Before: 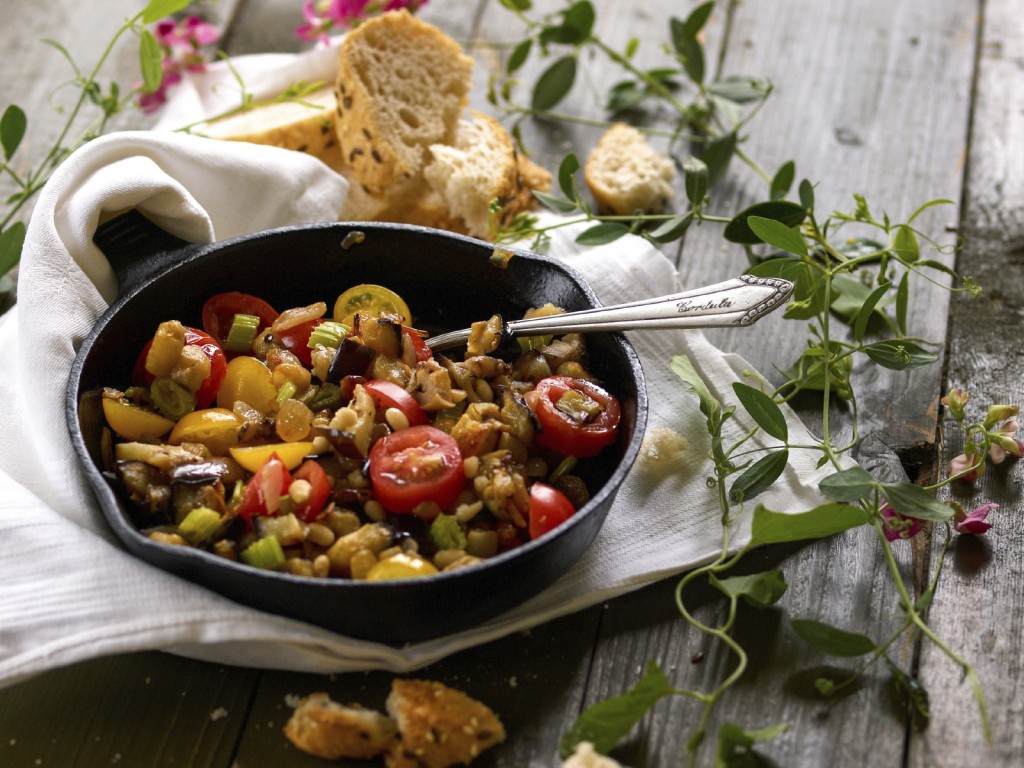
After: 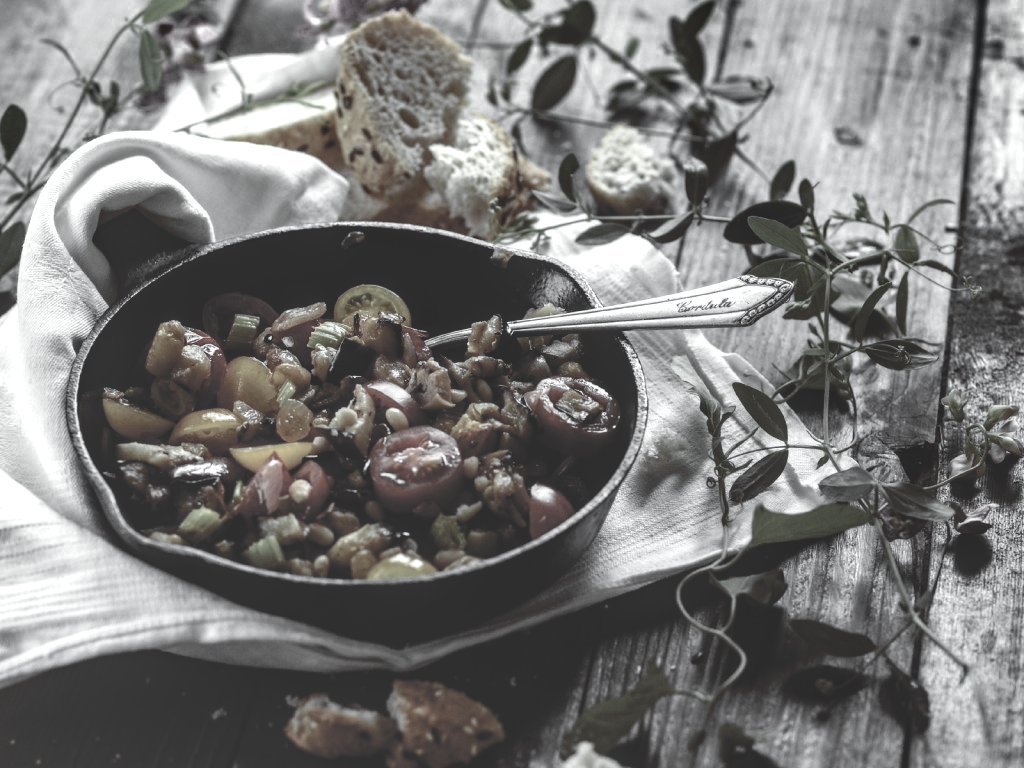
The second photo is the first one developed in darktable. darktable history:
shadows and highlights: shadows 20.91, highlights -82.73, soften with gaussian
white balance: red 1.011, blue 0.982
color zones: curves: ch0 [(0, 0.613) (0.01, 0.613) (0.245, 0.448) (0.498, 0.529) (0.642, 0.665) (0.879, 0.777) (0.99, 0.613)]; ch1 [(0, 0.035) (0.121, 0.189) (0.259, 0.197) (0.415, 0.061) (0.589, 0.022) (0.732, 0.022) (0.857, 0.026) (0.991, 0.053)]
local contrast: highlights 61%, detail 143%, midtone range 0.428
color balance: lift [1, 1.015, 1.004, 0.985], gamma [1, 0.958, 0.971, 1.042], gain [1, 0.956, 0.977, 1.044]
rgb curve: curves: ch0 [(0, 0.186) (0.314, 0.284) (0.576, 0.466) (0.805, 0.691) (0.936, 0.886)]; ch1 [(0, 0.186) (0.314, 0.284) (0.581, 0.534) (0.771, 0.746) (0.936, 0.958)]; ch2 [(0, 0.216) (0.275, 0.39) (1, 1)], mode RGB, independent channels, compensate middle gray true, preserve colors none
